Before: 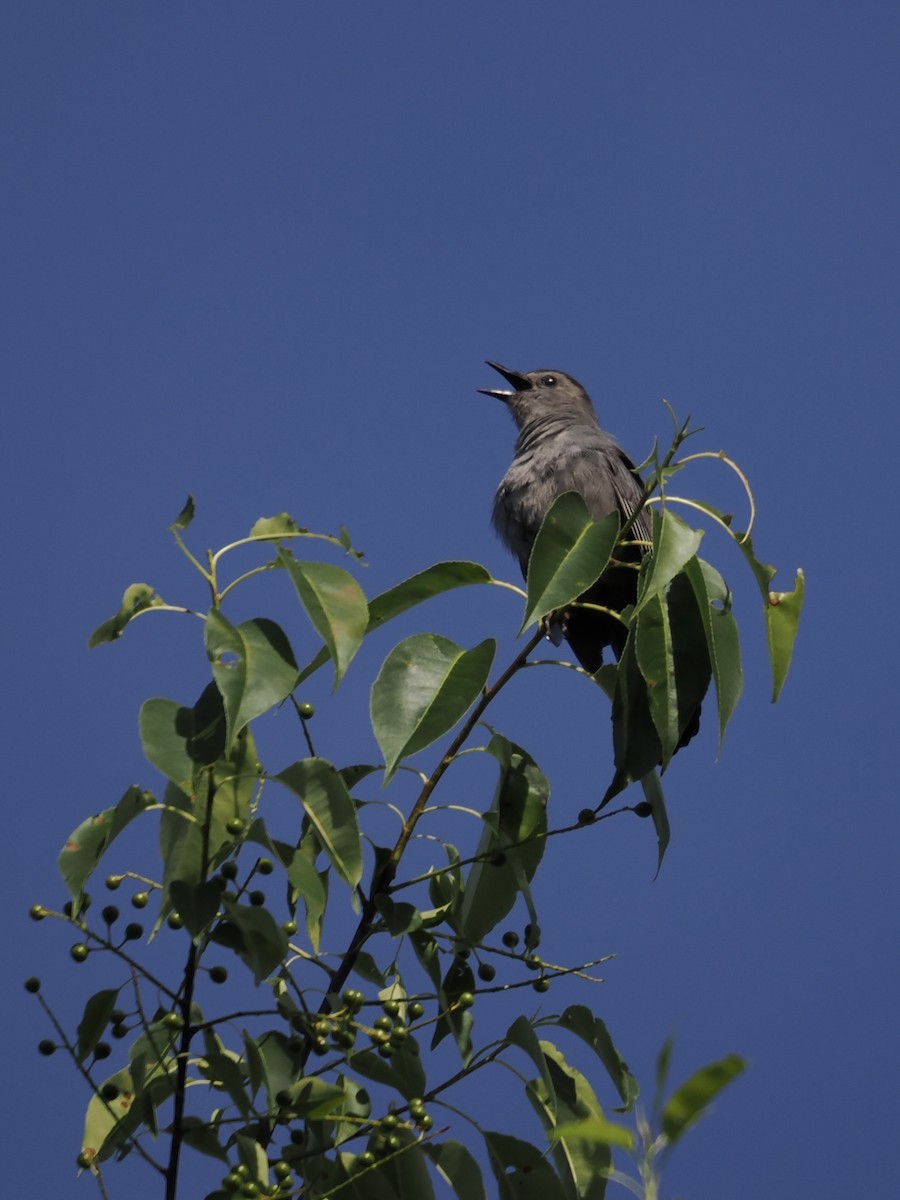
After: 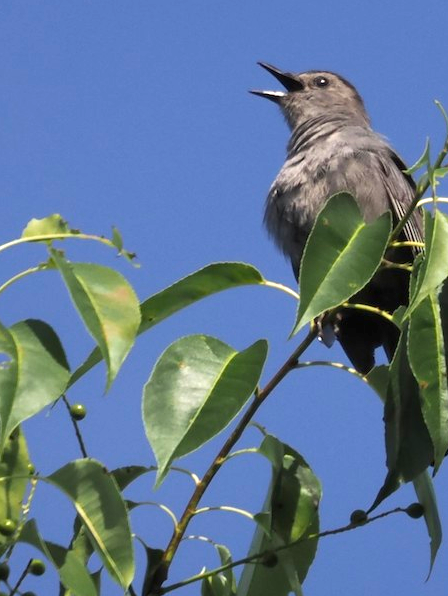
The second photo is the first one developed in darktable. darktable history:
crop: left 25.351%, top 24.982%, right 24.853%, bottom 25.29%
contrast brightness saturation: saturation -0.039
exposure: black level correction 0, exposure 1.199 EV, compensate highlight preservation false
